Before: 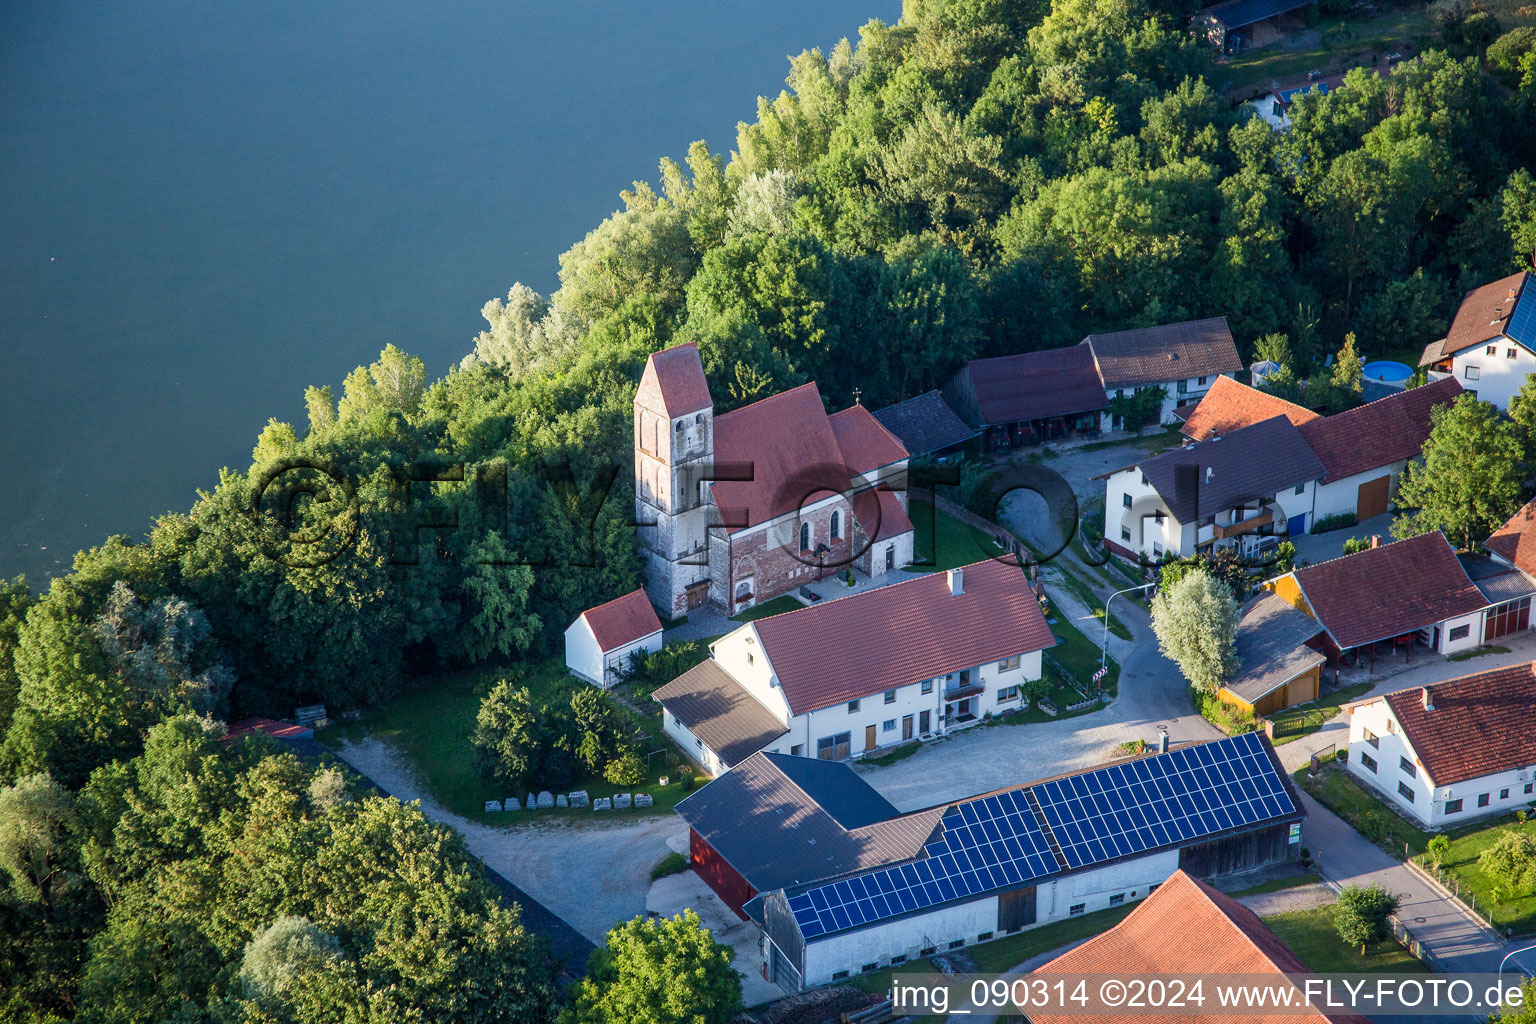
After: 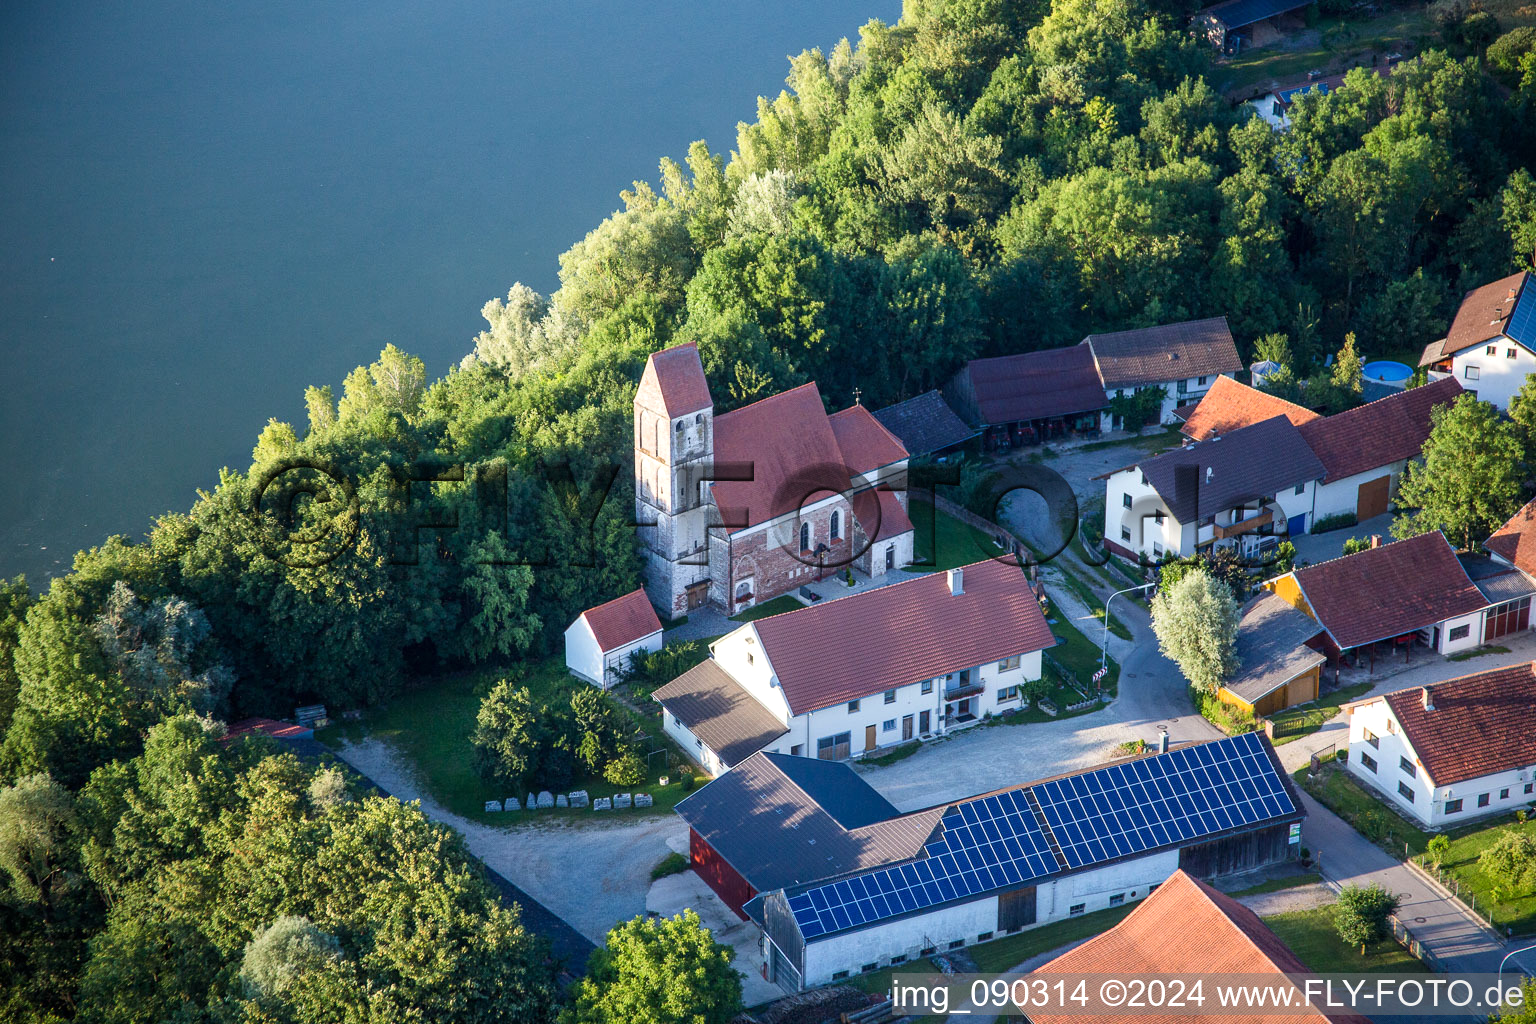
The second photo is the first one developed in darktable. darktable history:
vignetting: fall-off start 88.77%, fall-off radius 43.73%, brightness -0.37, saturation 0.014, center (0.034, -0.086), width/height ratio 1.159
contrast brightness saturation: contrast 0.046
exposure: exposure 0.201 EV, compensate highlight preservation false
